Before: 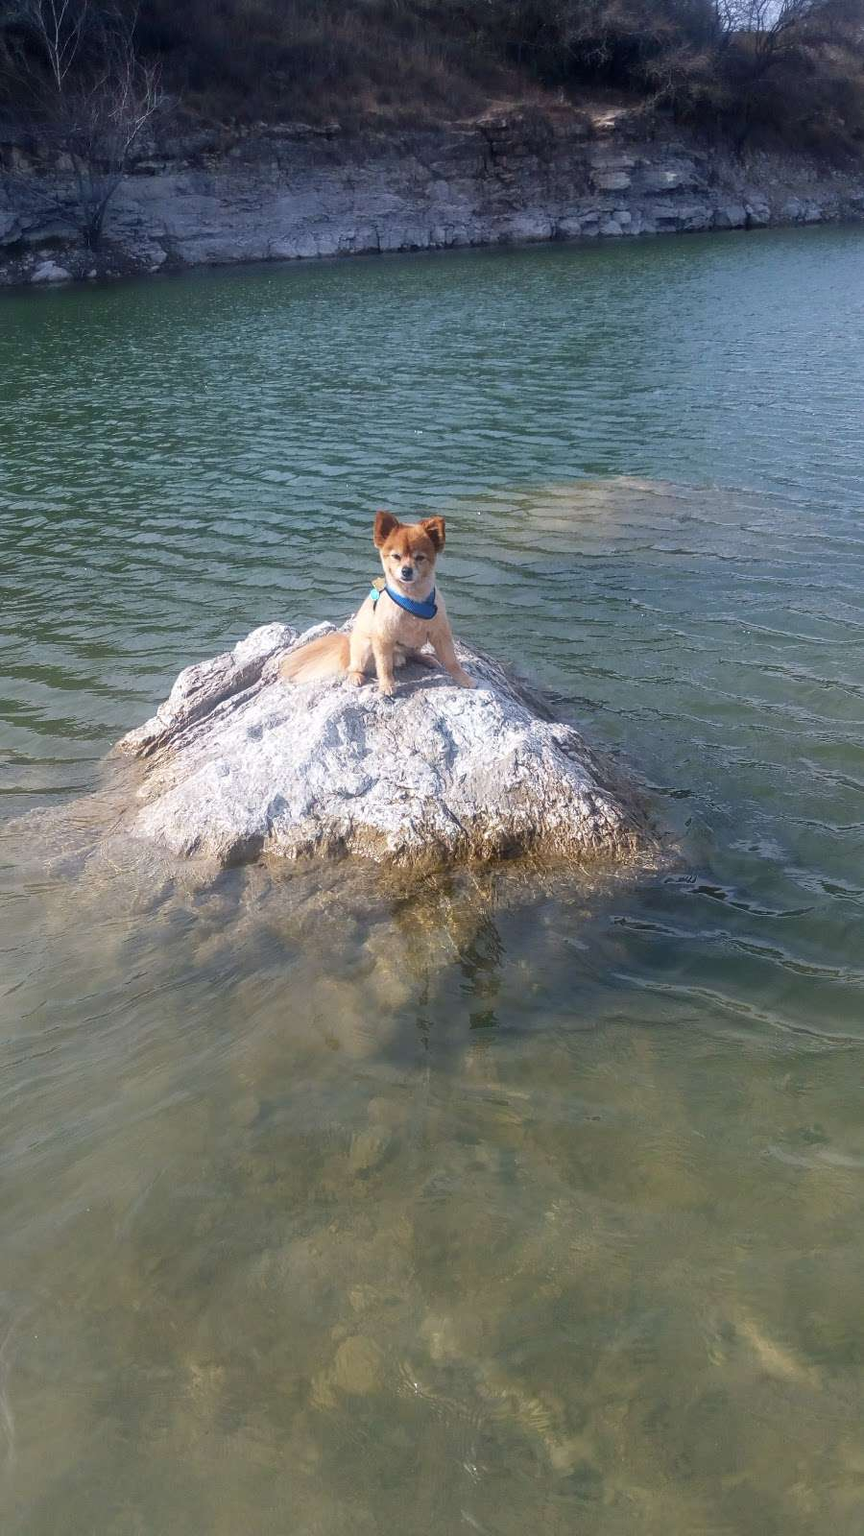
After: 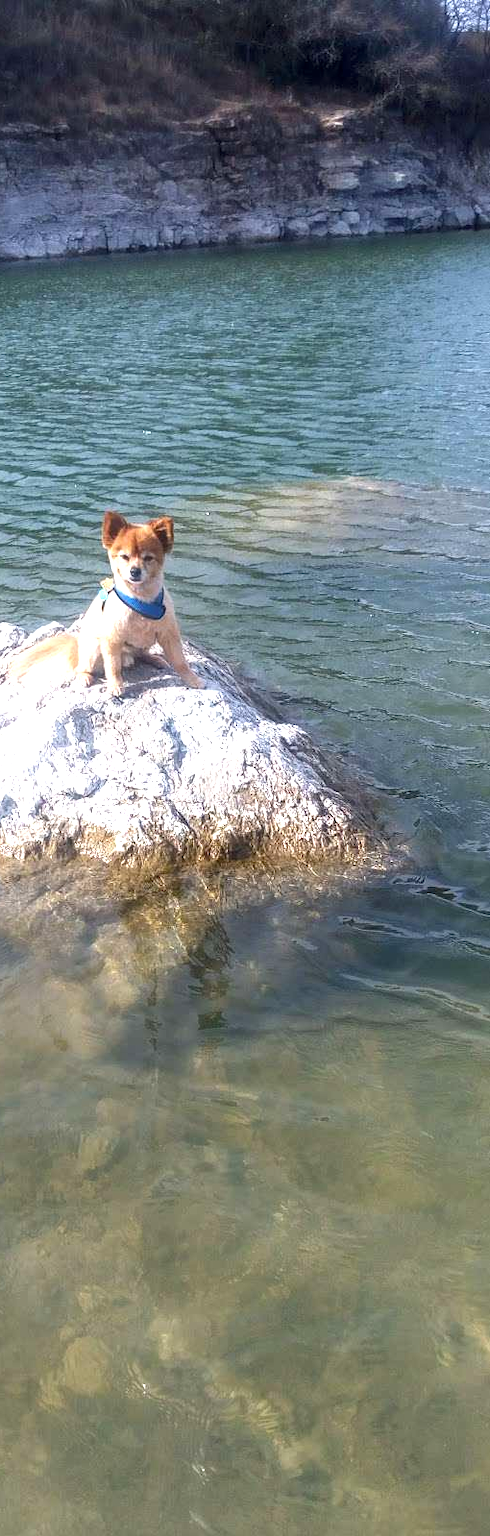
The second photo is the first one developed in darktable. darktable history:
local contrast: highlights 102%, shadows 102%, detail 119%, midtone range 0.2
color balance rgb: power › hue 308.16°, perceptual saturation grading › global saturation 0.708%, perceptual brilliance grading › global brilliance 20.179%, global vibrance 0.505%
crop: left 31.544%, top 0.011%, right 11.616%
